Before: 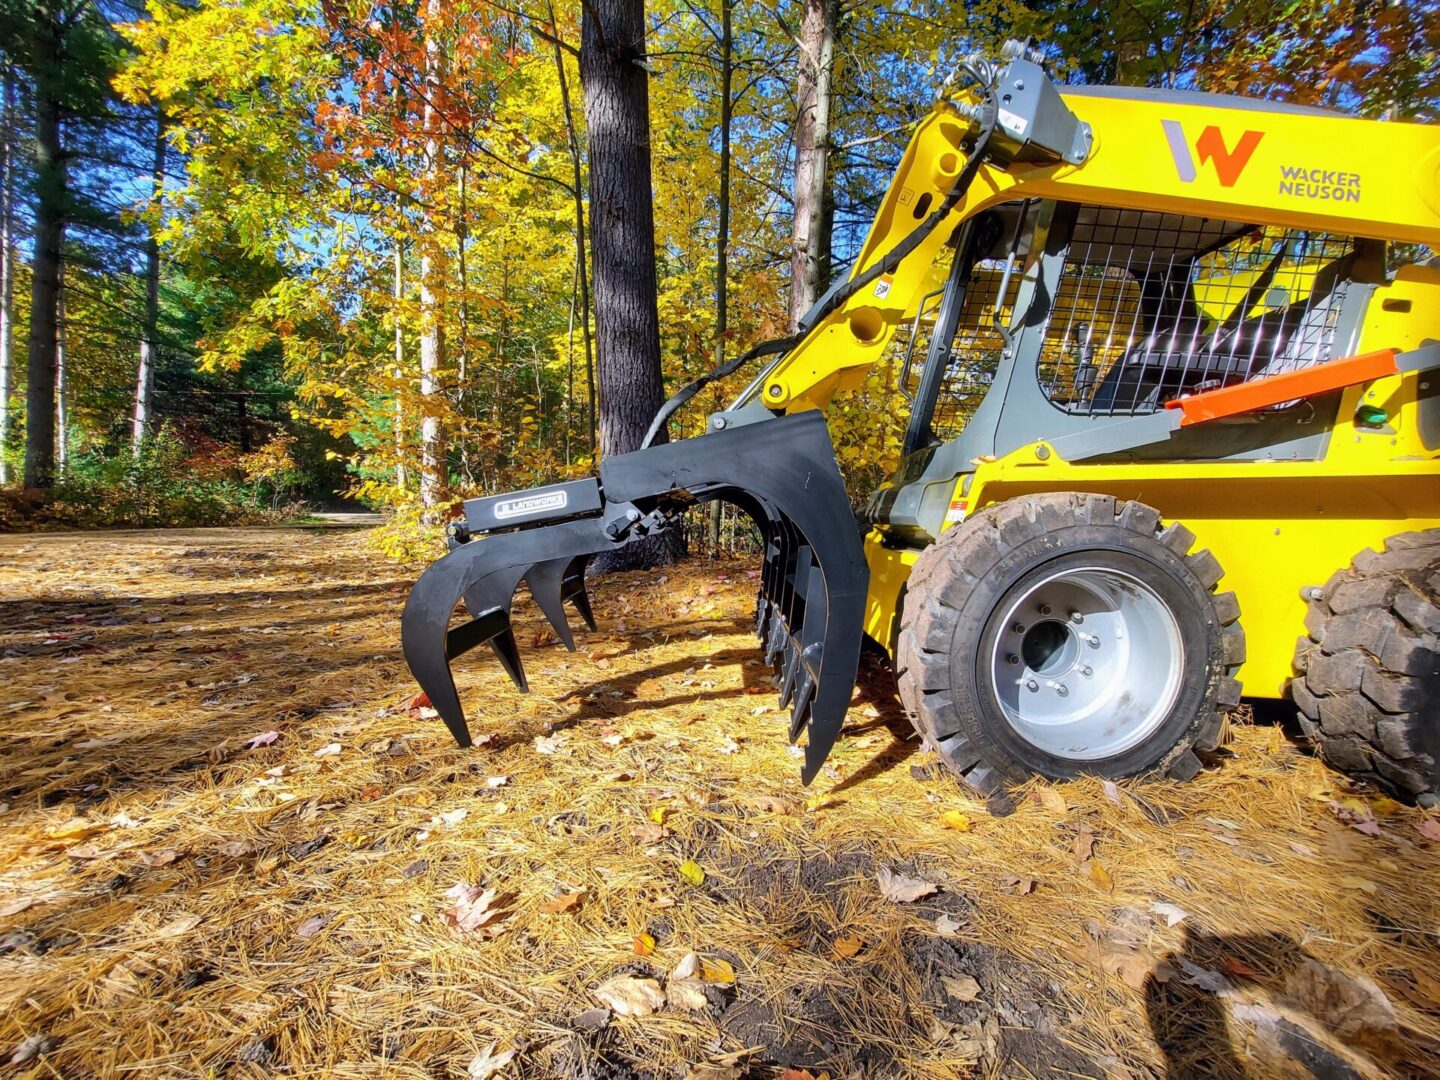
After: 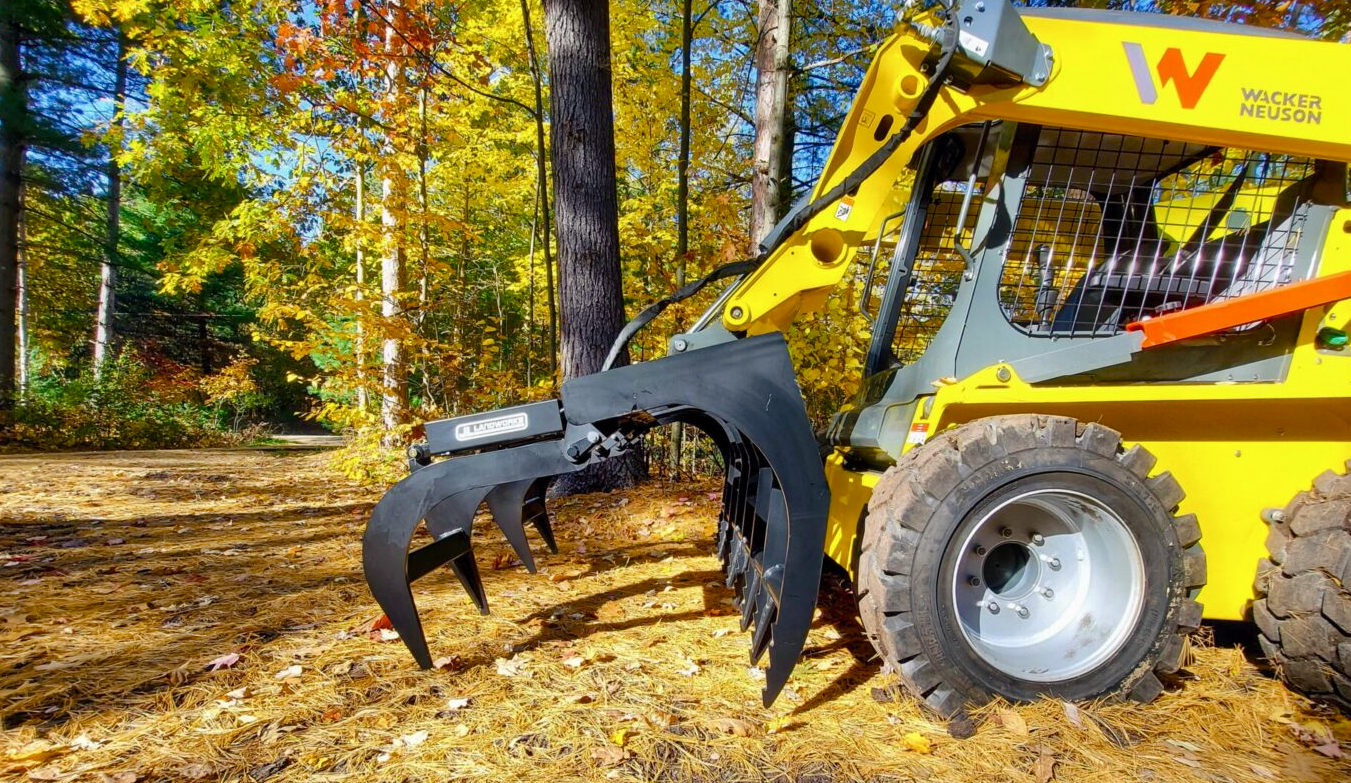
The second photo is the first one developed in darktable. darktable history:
crop: left 2.737%, top 7.287%, right 3.421%, bottom 20.179%
color balance rgb: perceptual saturation grading › global saturation 20%, perceptual saturation grading › highlights -25%, perceptual saturation grading › shadows 25%
rgb curve: curves: ch2 [(0, 0) (0.567, 0.512) (1, 1)], mode RGB, independent channels
